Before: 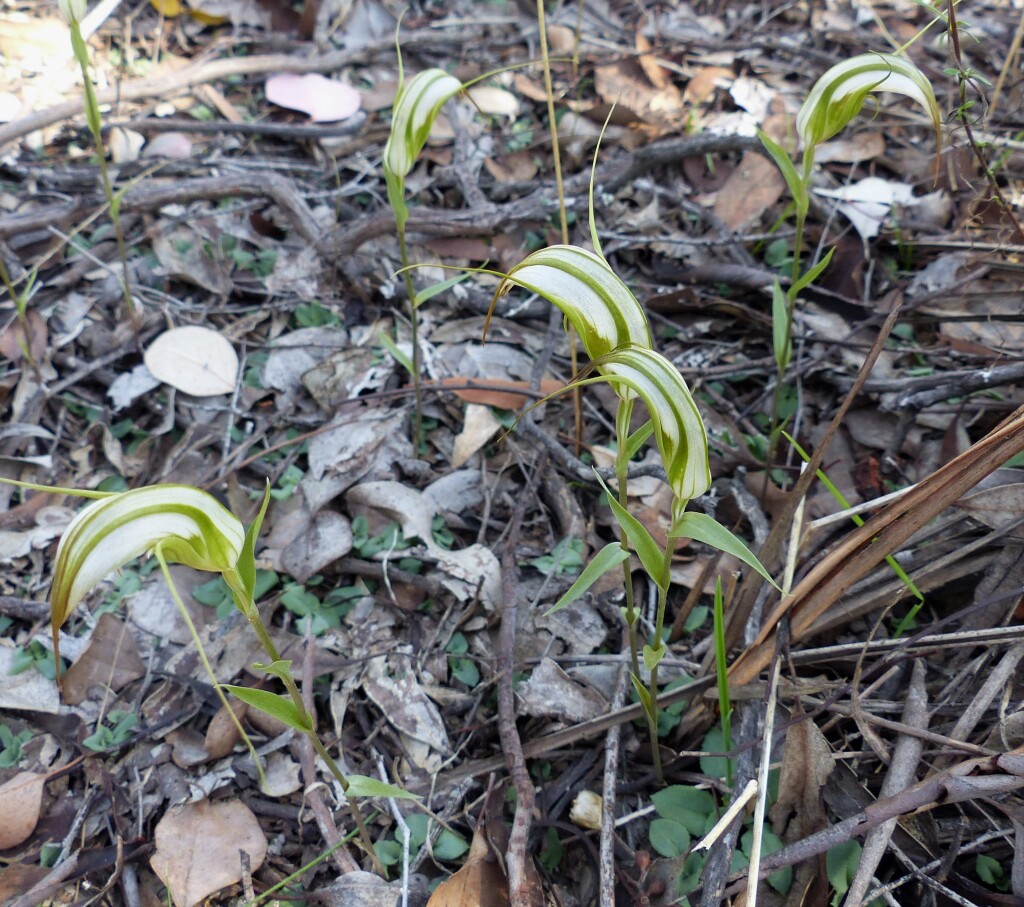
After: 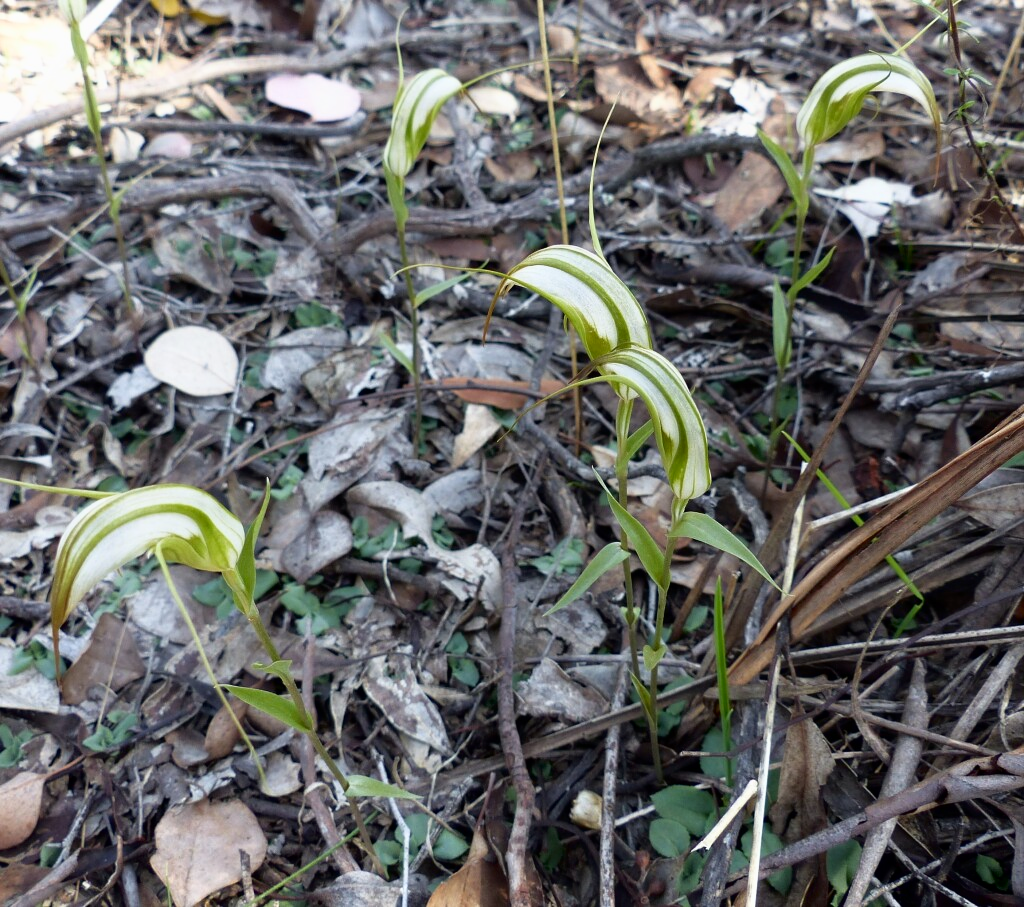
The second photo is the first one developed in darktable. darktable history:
shadows and highlights: shadows -62.08, white point adjustment -5.05, highlights 61.19
levels: mode automatic
